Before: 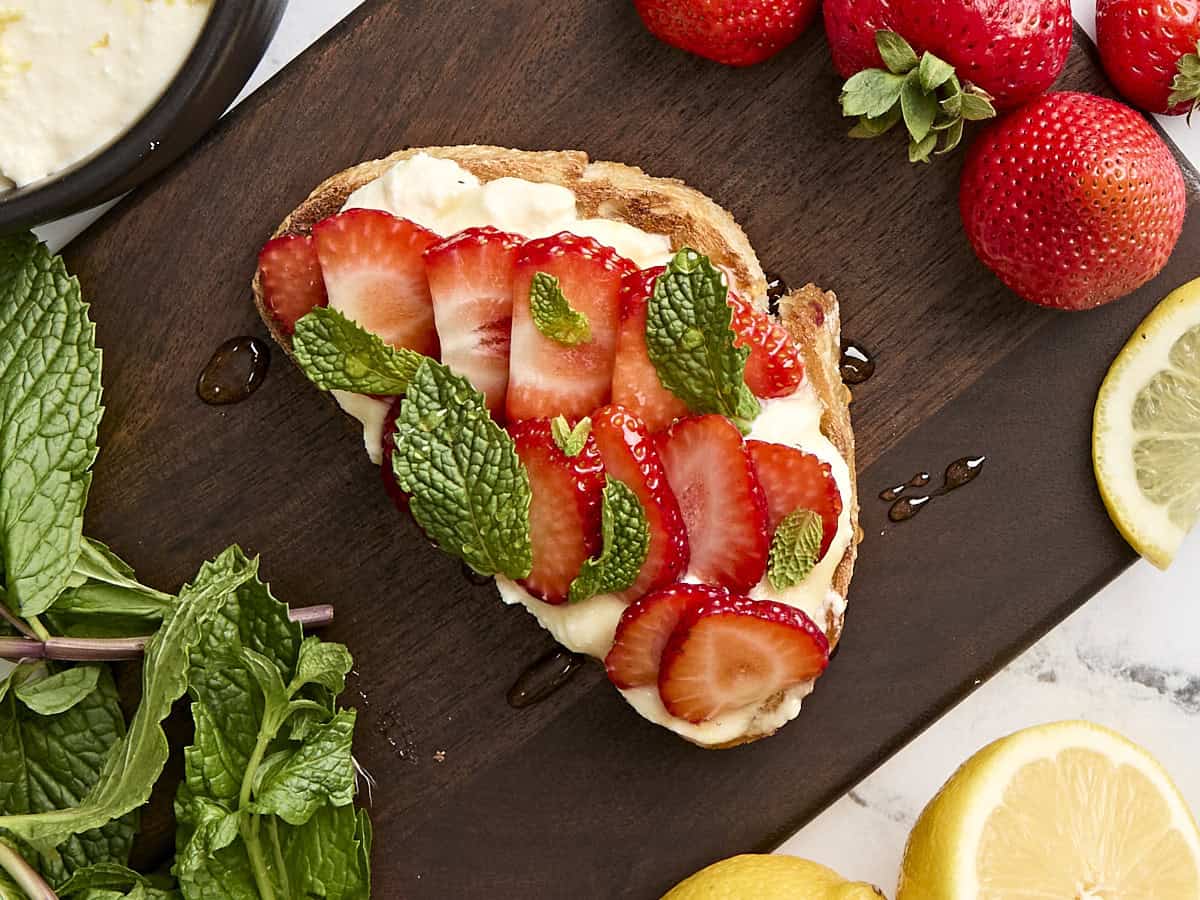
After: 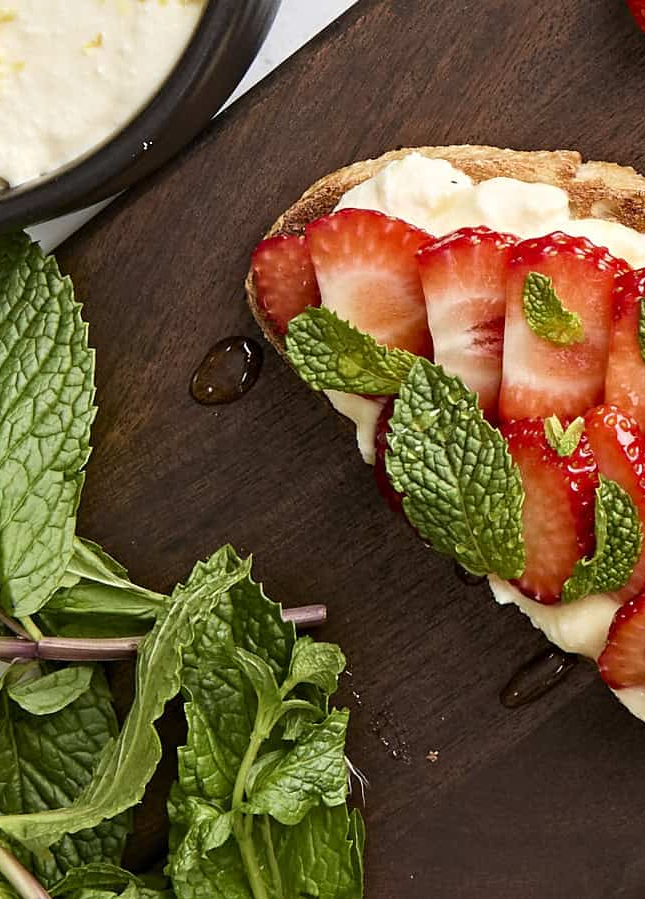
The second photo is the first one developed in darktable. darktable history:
color correction: highlights a* 0.003, highlights b* -0.283
crop: left 0.587%, right 45.588%, bottom 0.086%
